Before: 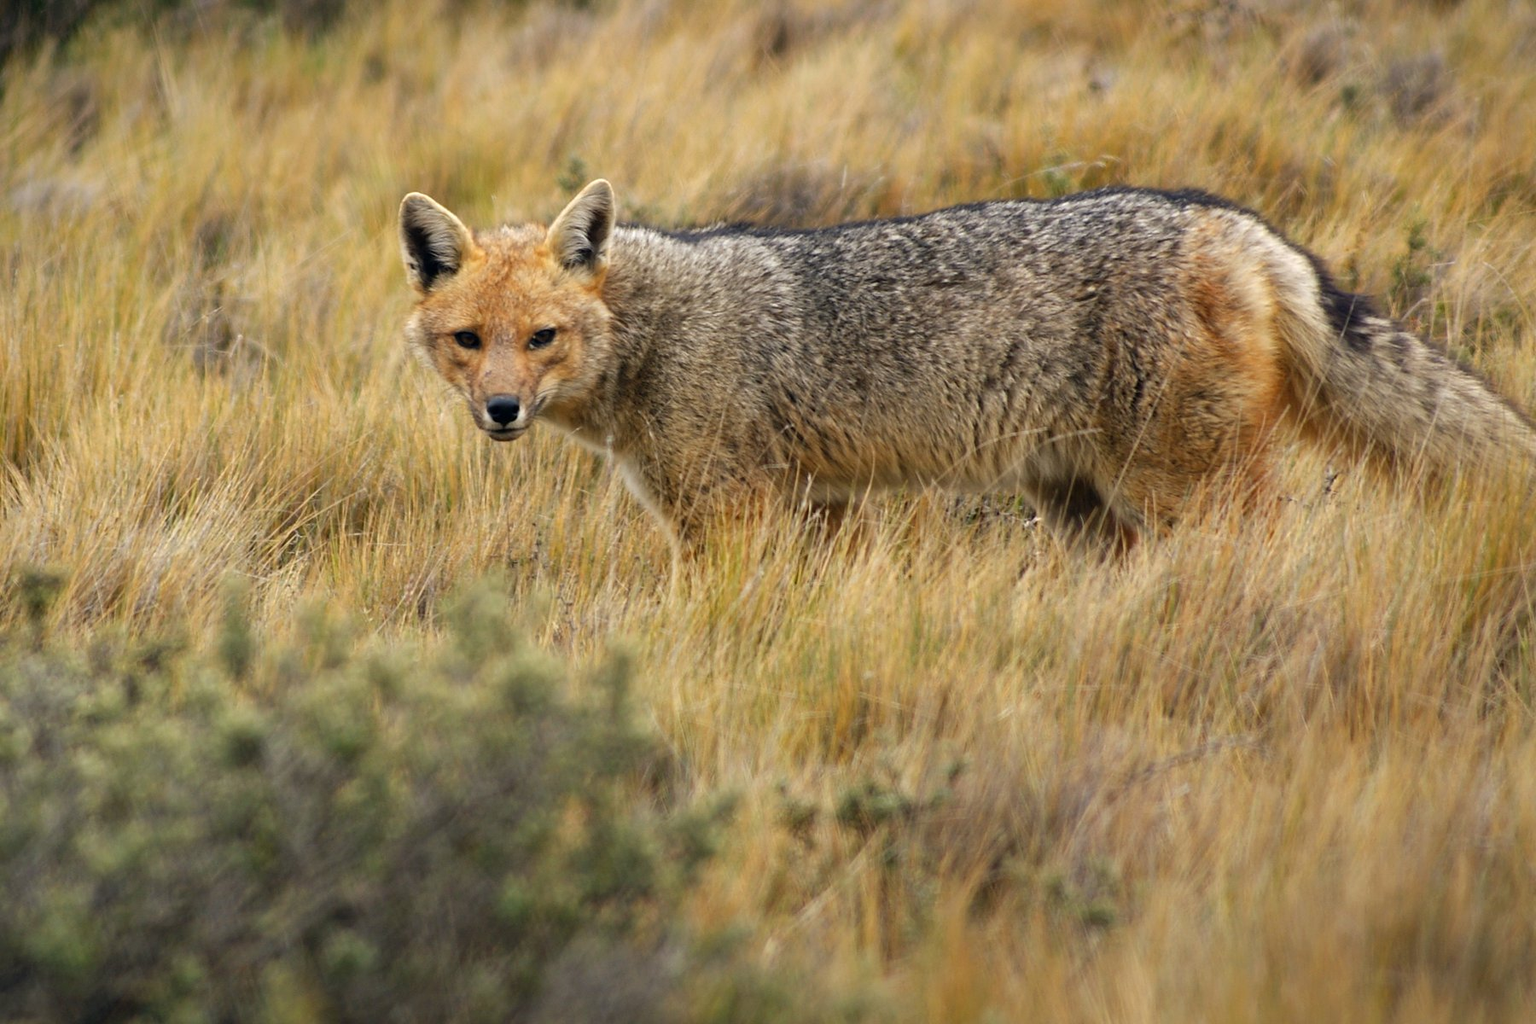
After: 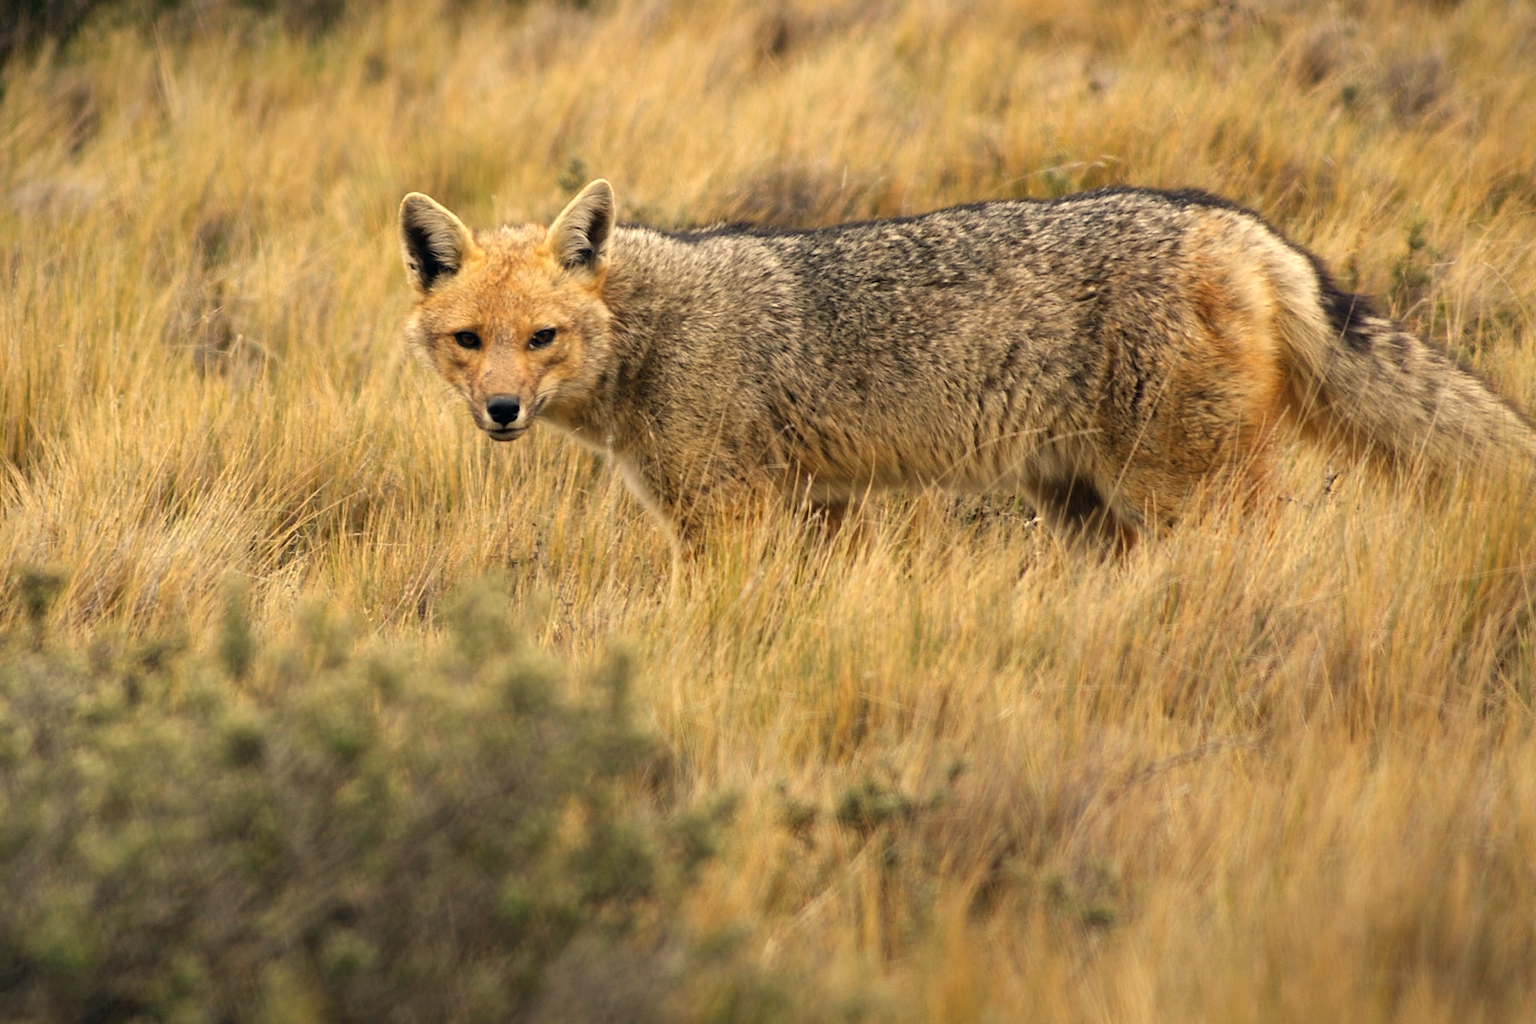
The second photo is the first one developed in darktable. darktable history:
color zones: curves: ch0 [(0, 0.558) (0.143, 0.548) (0.286, 0.447) (0.429, 0.259) (0.571, 0.5) (0.714, 0.5) (0.857, 0.593) (1, 0.558)]; ch1 [(0, 0.543) (0.01, 0.544) (0.12, 0.492) (0.248, 0.458) (0.5, 0.534) (0.748, 0.5) (0.99, 0.469) (1, 0.543)]; ch2 [(0, 0.507) (0.143, 0.522) (0.286, 0.505) (0.429, 0.5) (0.571, 0.5) (0.714, 0.5) (0.857, 0.5) (1, 0.507)]
white balance: red 1.123, blue 0.83
